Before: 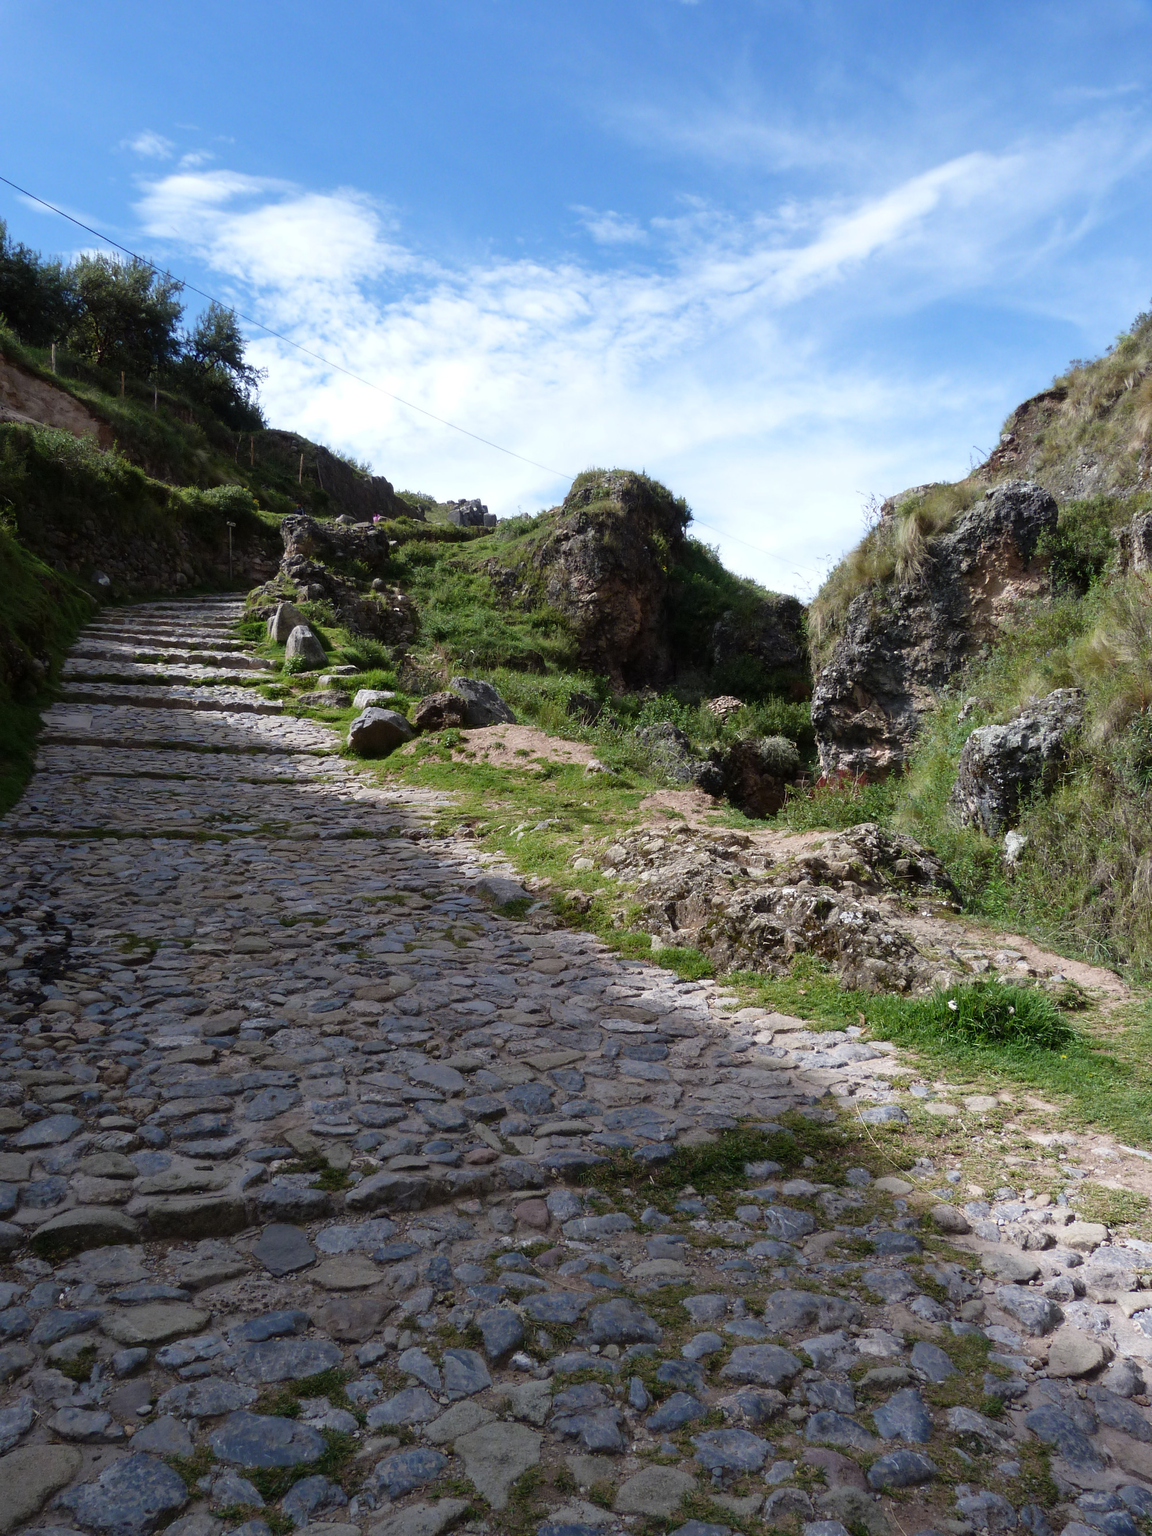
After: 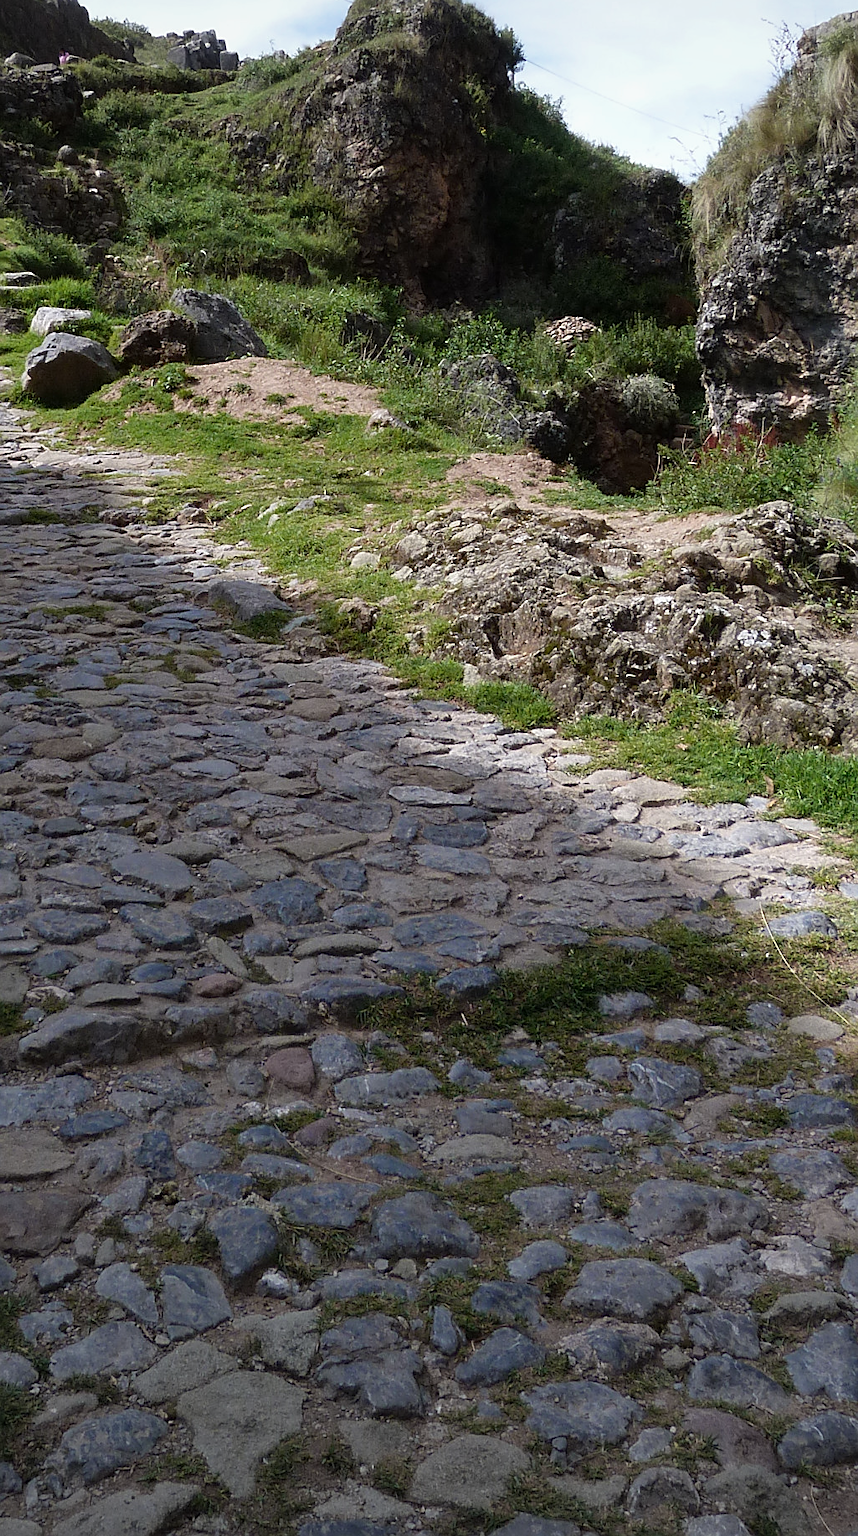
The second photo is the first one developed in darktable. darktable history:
crop and rotate: left 28.853%, top 31.169%, right 19.841%
sharpen: on, module defaults
vignetting: fall-off start 97.72%, fall-off radius 98.7%, brightness -0.168, center (0.039, -0.085), width/height ratio 1.376
